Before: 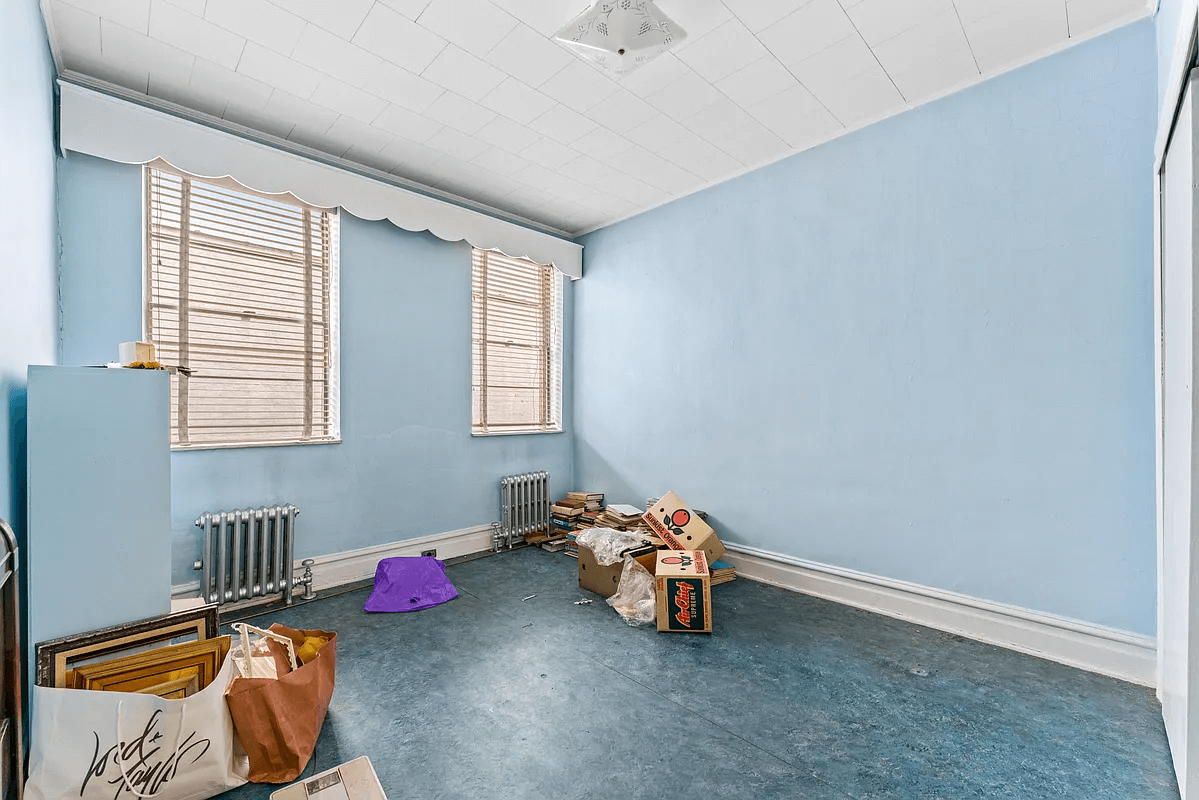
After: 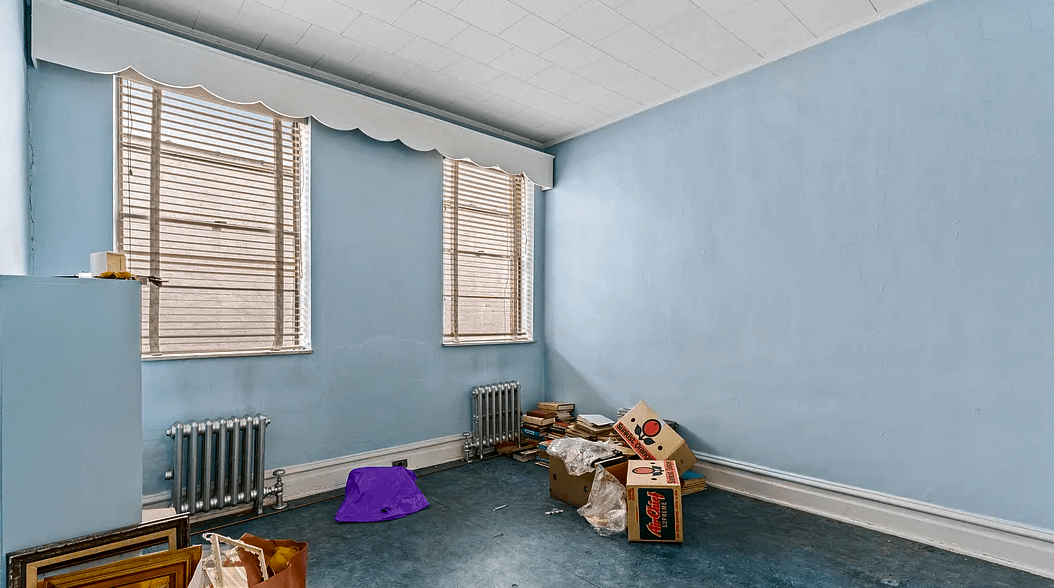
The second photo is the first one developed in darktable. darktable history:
crop and rotate: left 2.425%, top 11.305%, right 9.6%, bottom 15.08%
contrast brightness saturation: brightness -0.2, saturation 0.08
